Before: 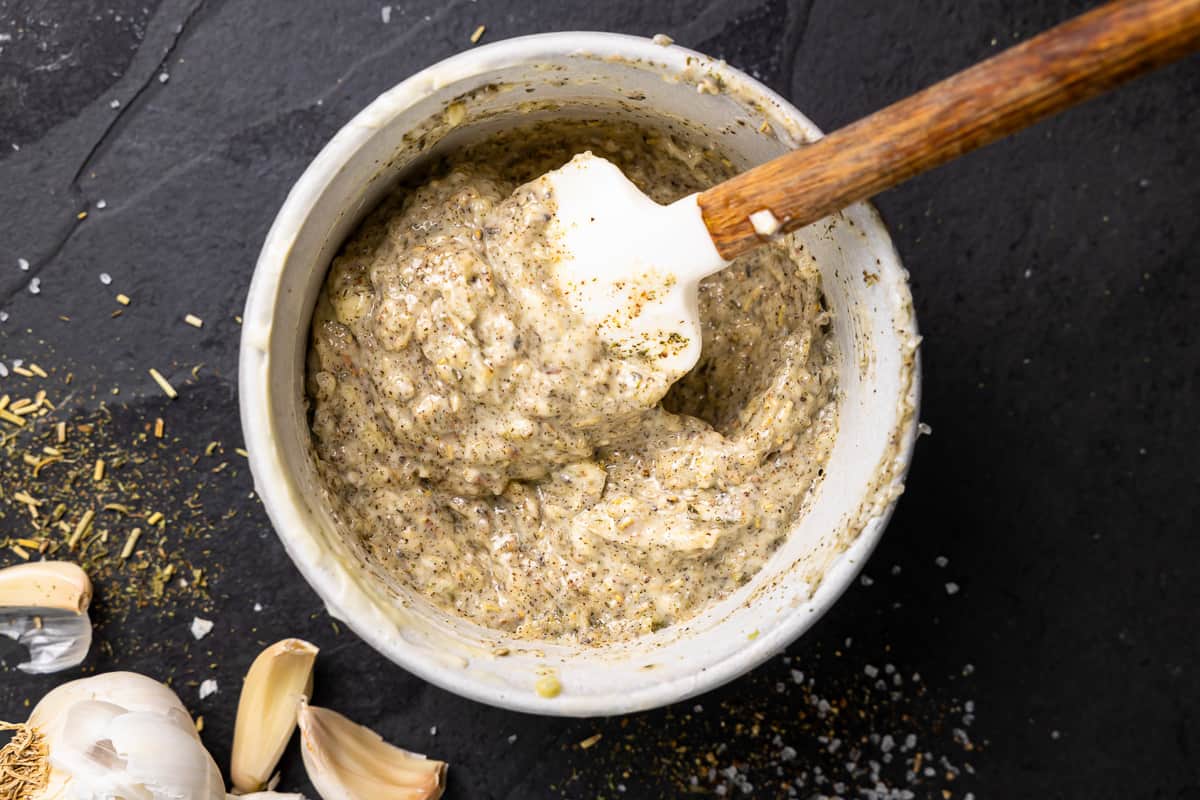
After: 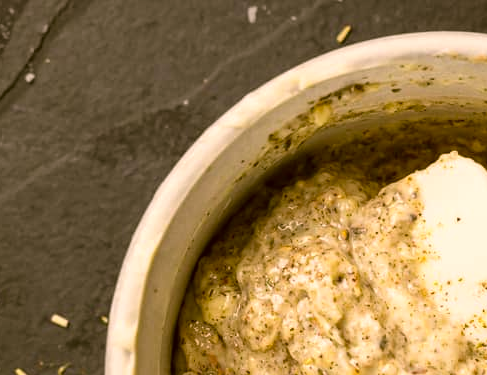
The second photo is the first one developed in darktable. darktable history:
color correction: highlights a* 8.22, highlights b* 15.49, shadows a* -0.619, shadows b* 26
crop and rotate: left 11.21%, top 0.103%, right 48.137%, bottom 52.927%
